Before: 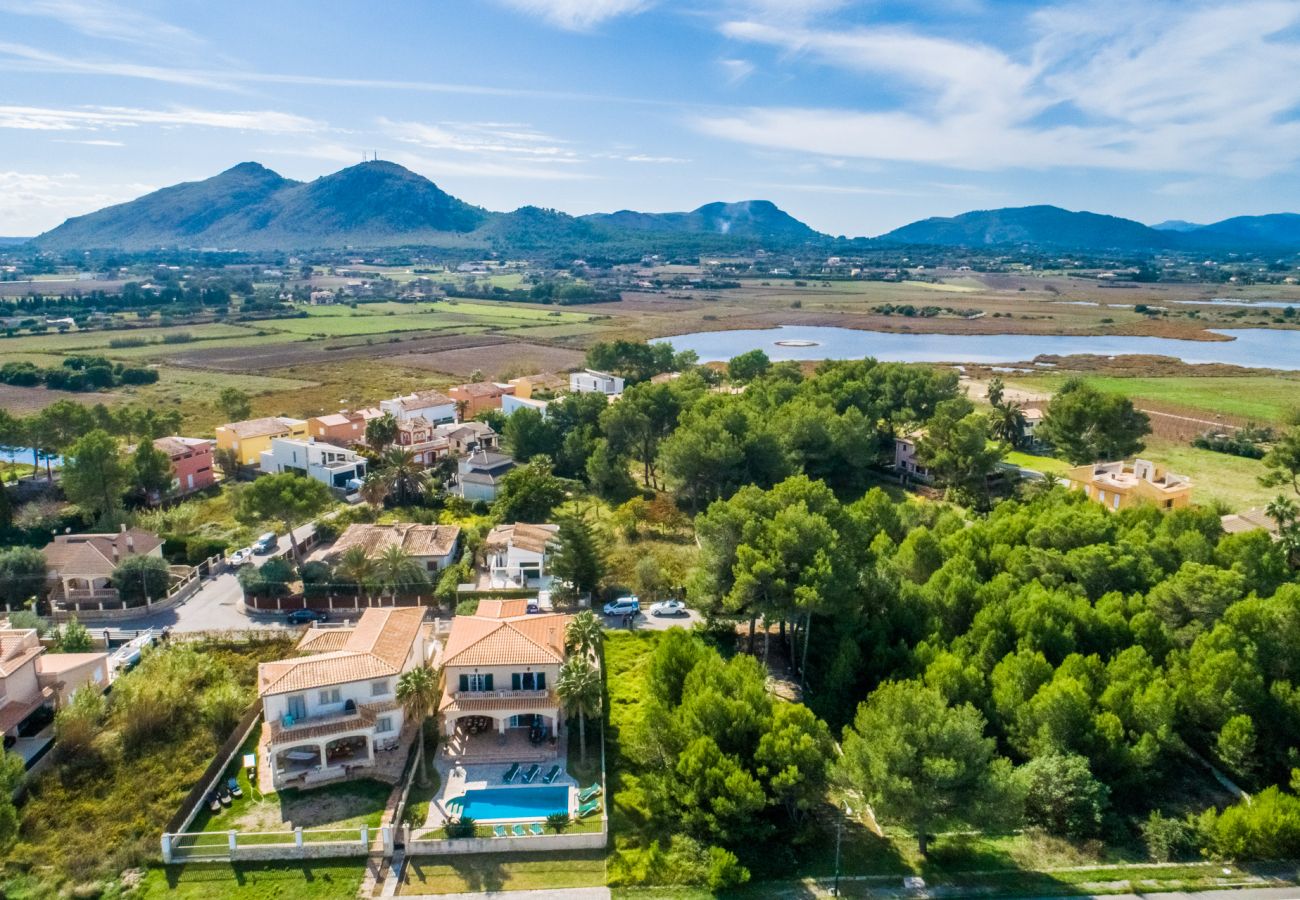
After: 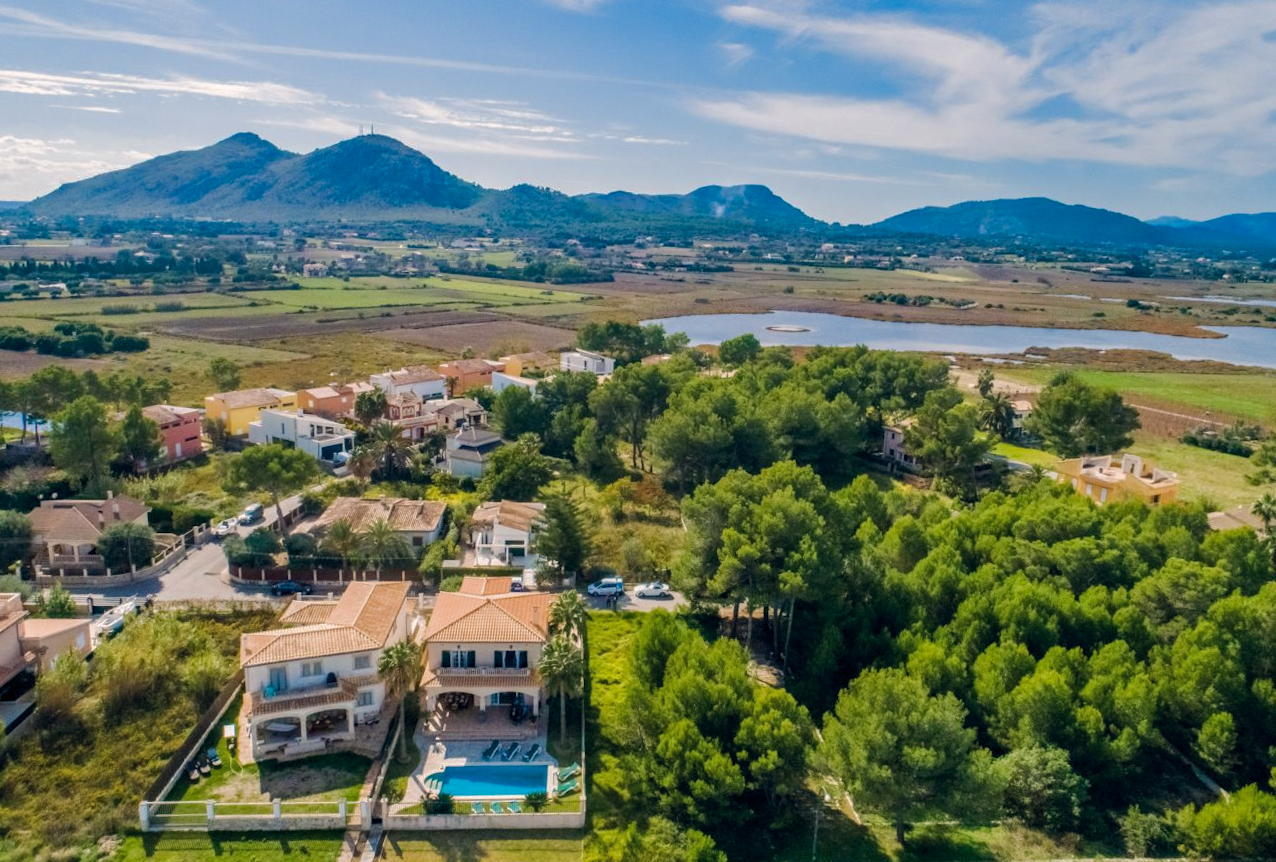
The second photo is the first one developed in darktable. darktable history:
rgb curve: curves: ch0 [(0, 0) (0.175, 0.154) (0.785, 0.663) (1, 1)]
rotate and perspective: rotation 1.57°, crop left 0.018, crop right 0.982, crop top 0.039, crop bottom 0.961
color balance rgb: shadows lift › hue 87.51°, highlights gain › chroma 1.62%, highlights gain › hue 55.1°, global offset › chroma 0.06%, global offset › hue 253.66°, linear chroma grading › global chroma 0.5%
haze removal: compatibility mode true, adaptive false
